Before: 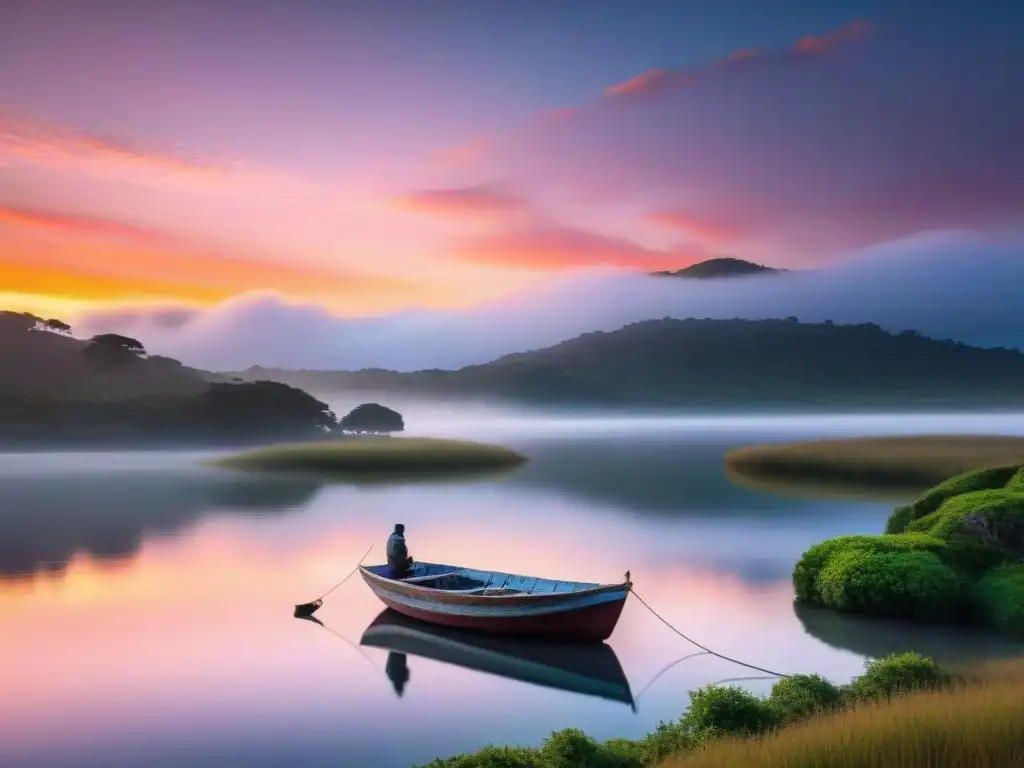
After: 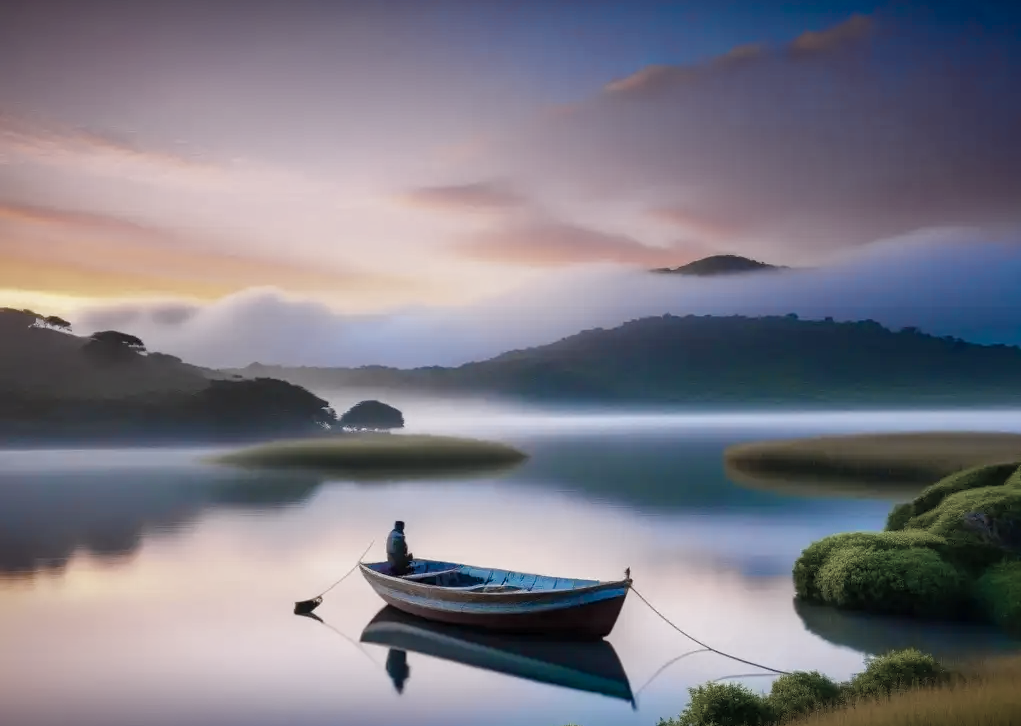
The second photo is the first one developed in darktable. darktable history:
color zones: curves: ch1 [(0.238, 0.163) (0.476, 0.2) (0.733, 0.322) (0.848, 0.134)]
color balance rgb: linear chroma grading › global chroma 6.3%, perceptual saturation grading › global saturation 44.537%, perceptual saturation grading › highlights -50.233%, perceptual saturation grading › shadows 30.951%, global vibrance 32.444%
crop: top 0.418%, right 0.256%, bottom 5.042%
vignetting: fall-off start 99.55%, saturation 0.371, width/height ratio 1.311
